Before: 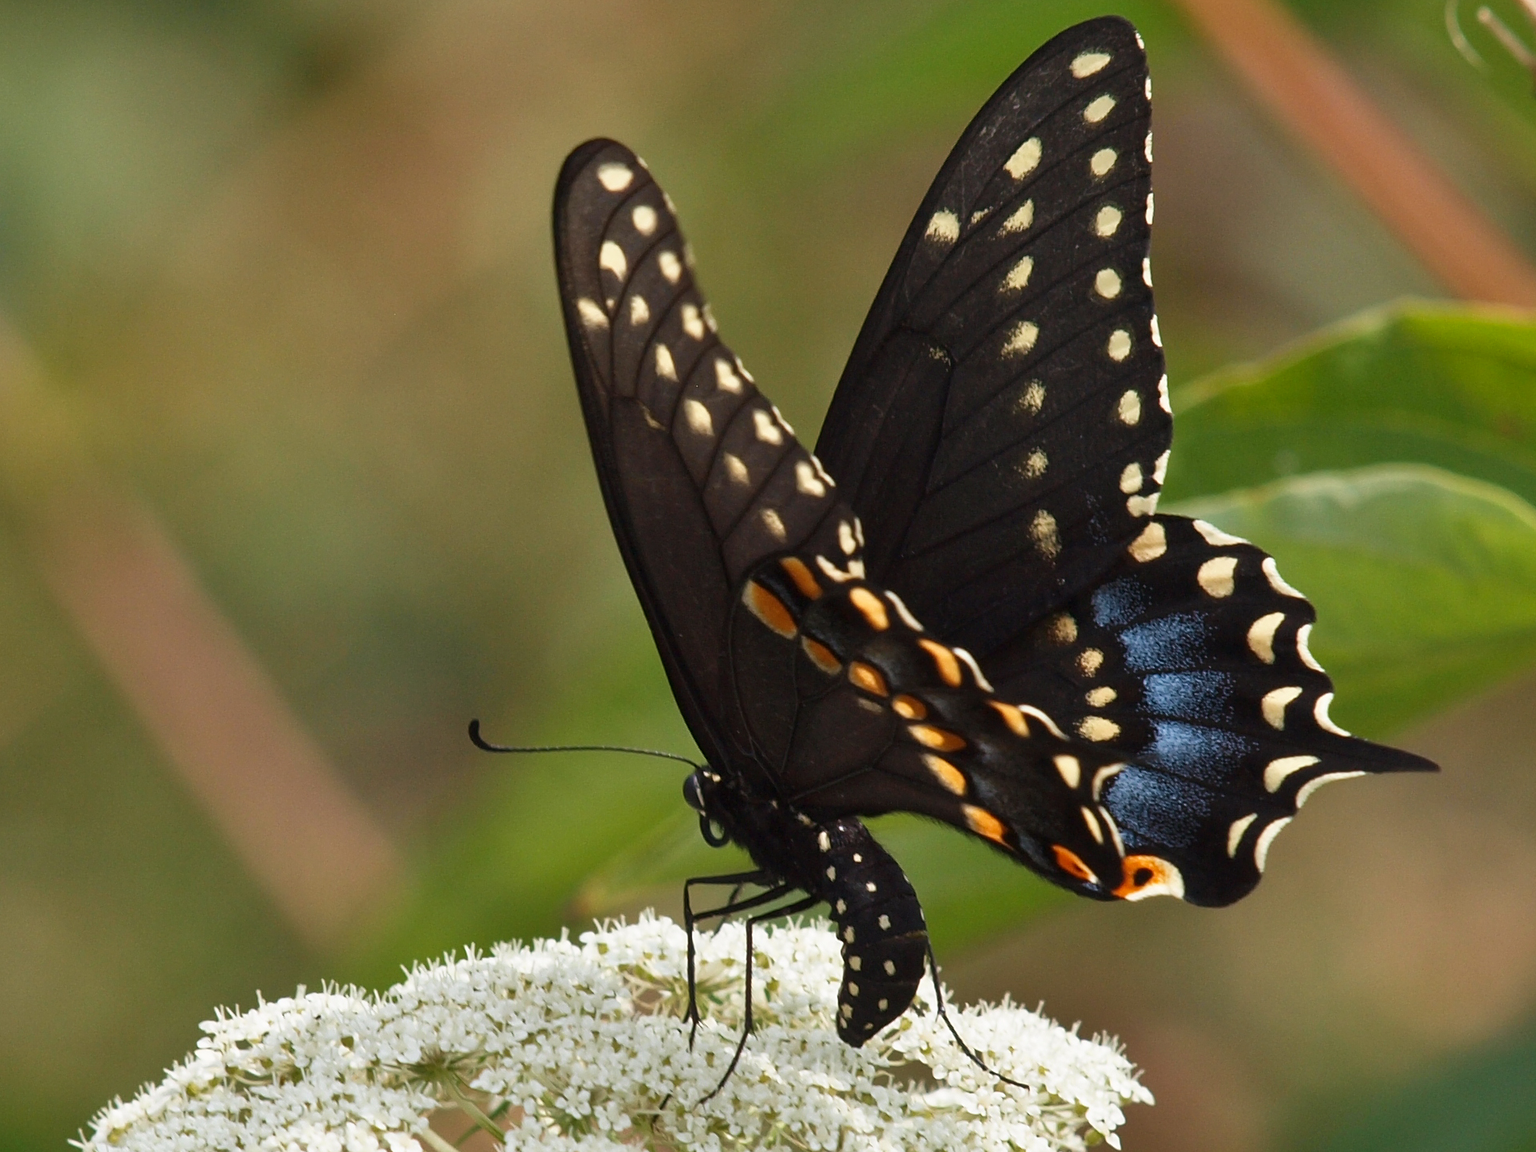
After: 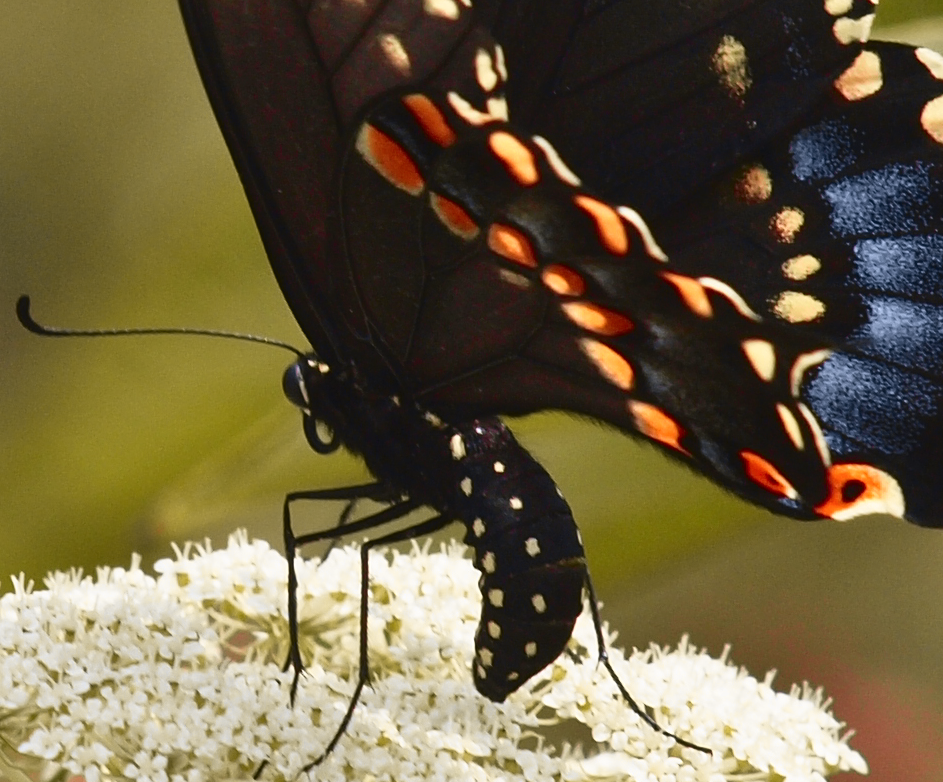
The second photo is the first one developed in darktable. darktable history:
tone curve: curves: ch0 [(0, 0.036) (0.119, 0.115) (0.466, 0.498) (0.715, 0.767) (0.817, 0.865) (1, 0.998)]; ch1 [(0, 0) (0.377, 0.424) (0.442, 0.491) (0.487, 0.498) (0.514, 0.512) (0.536, 0.577) (0.66, 0.724) (1, 1)]; ch2 [(0, 0) (0.38, 0.405) (0.463, 0.443) (0.492, 0.486) (0.526, 0.541) (0.578, 0.598) (1, 1)], color space Lab, independent channels, preserve colors none
crop: left 29.672%, top 41.786%, right 20.851%, bottom 3.487%
